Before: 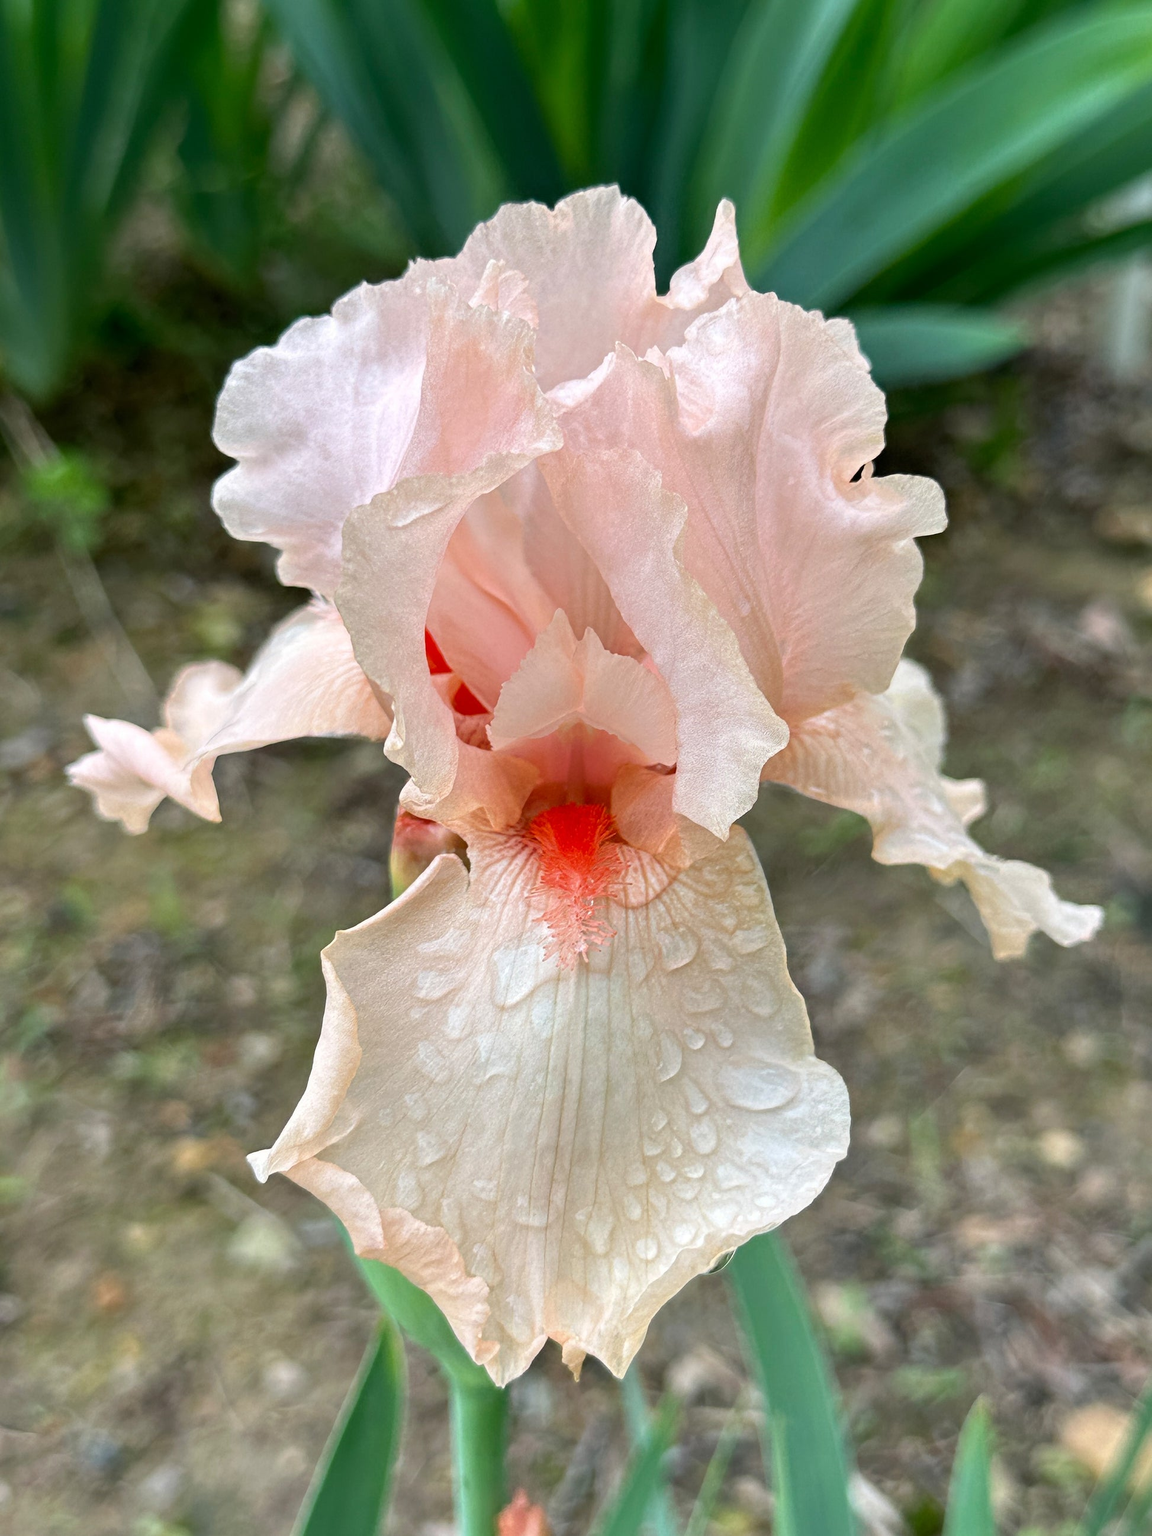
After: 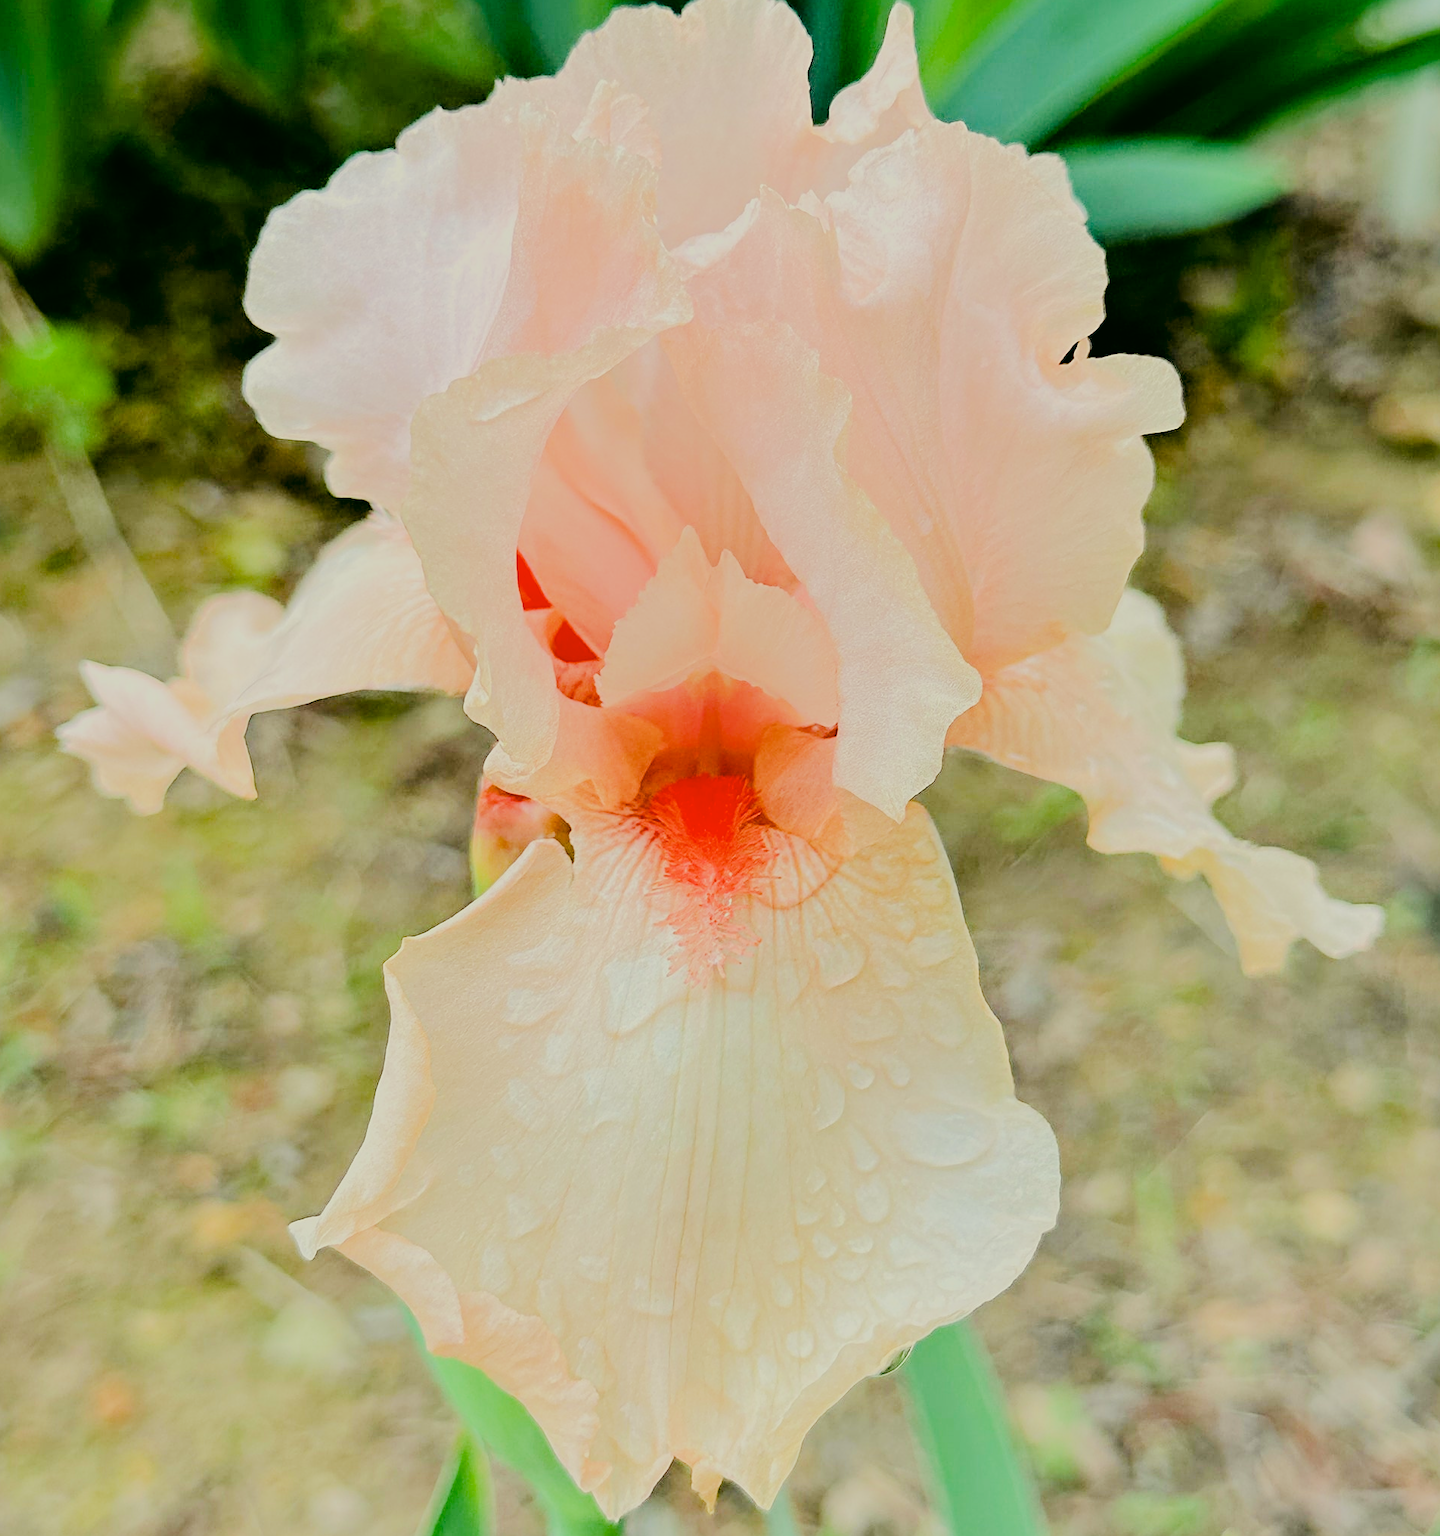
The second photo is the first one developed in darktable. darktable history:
crop and rotate: left 1.799%, top 12.844%, right 0.284%, bottom 8.864%
sharpen: on, module defaults
color correction: highlights a* -0.436, highlights b* 9.44, shadows a* -9.48, shadows b* 0.693
filmic rgb: black relative exposure -7.1 EV, white relative exposure 5.38 EV, threshold 3.02 EV, hardness 3.03, enable highlight reconstruction true
tone equalizer: -7 EV 0.154 EV, -6 EV 0.625 EV, -5 EV 1.18 EV, -4 EV 1.3 EV, -3 EV 1.15 EV, -2 EV 0.6 EV, -1 EV 0.165 EV, edges refinement/feathering 500, mask exposure compensation -1.57 EV, preserve details no
color balance rgb: power › chroma 1.054%, power › hue 27.16°, perceptual saturation grading › global saturation 34.864%, perceptual saturation grading › highlights -25.122%, perceptual saturation grading › shadows 49.764%, global vibrance 9.486%
